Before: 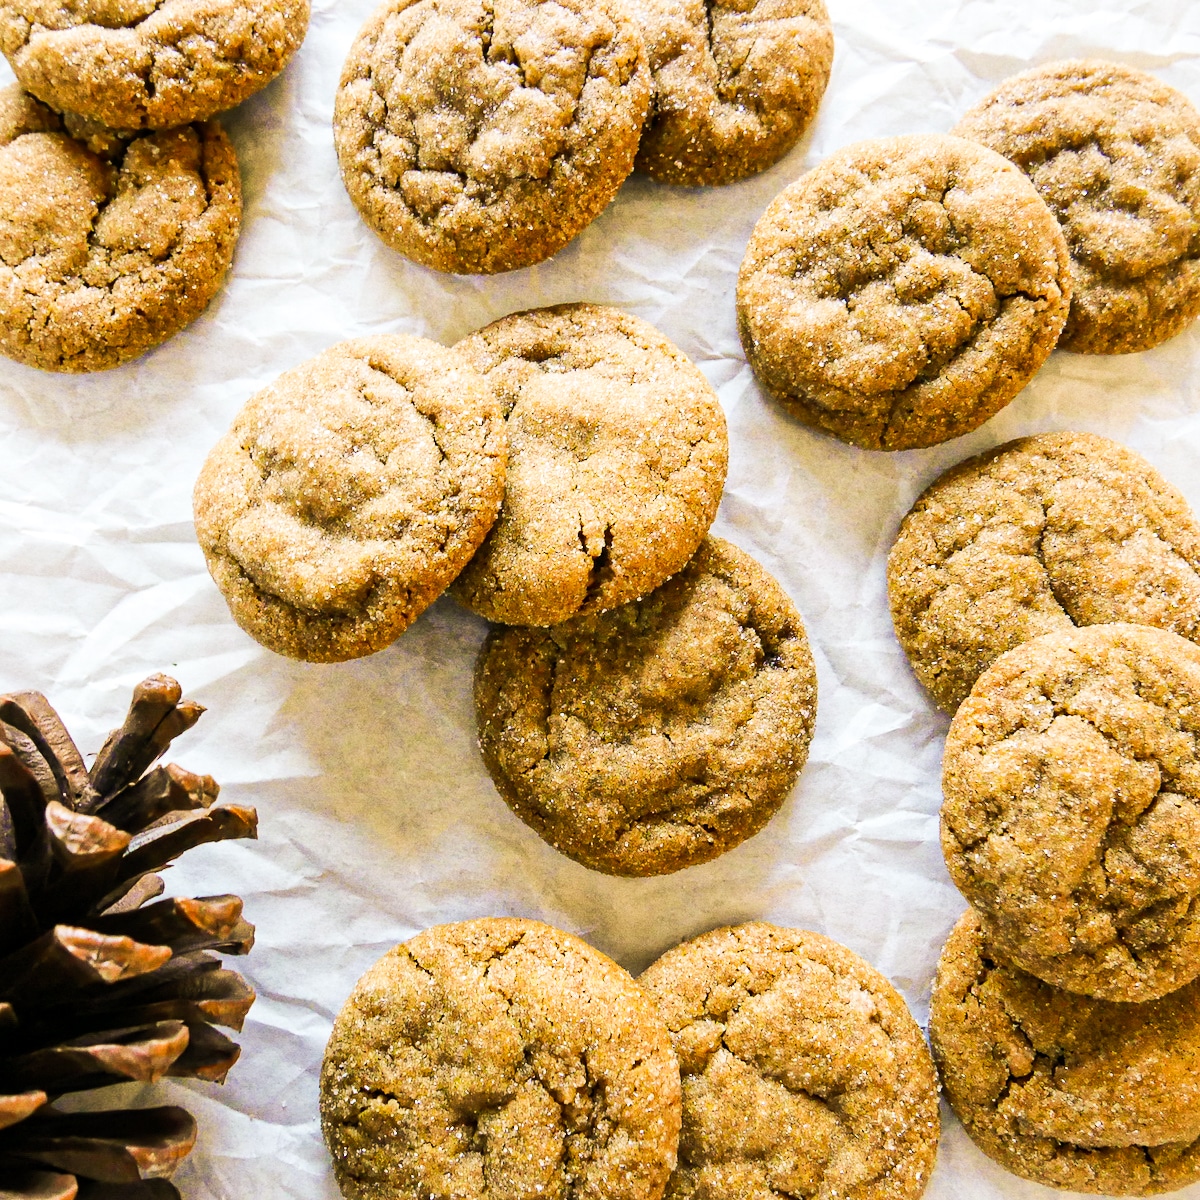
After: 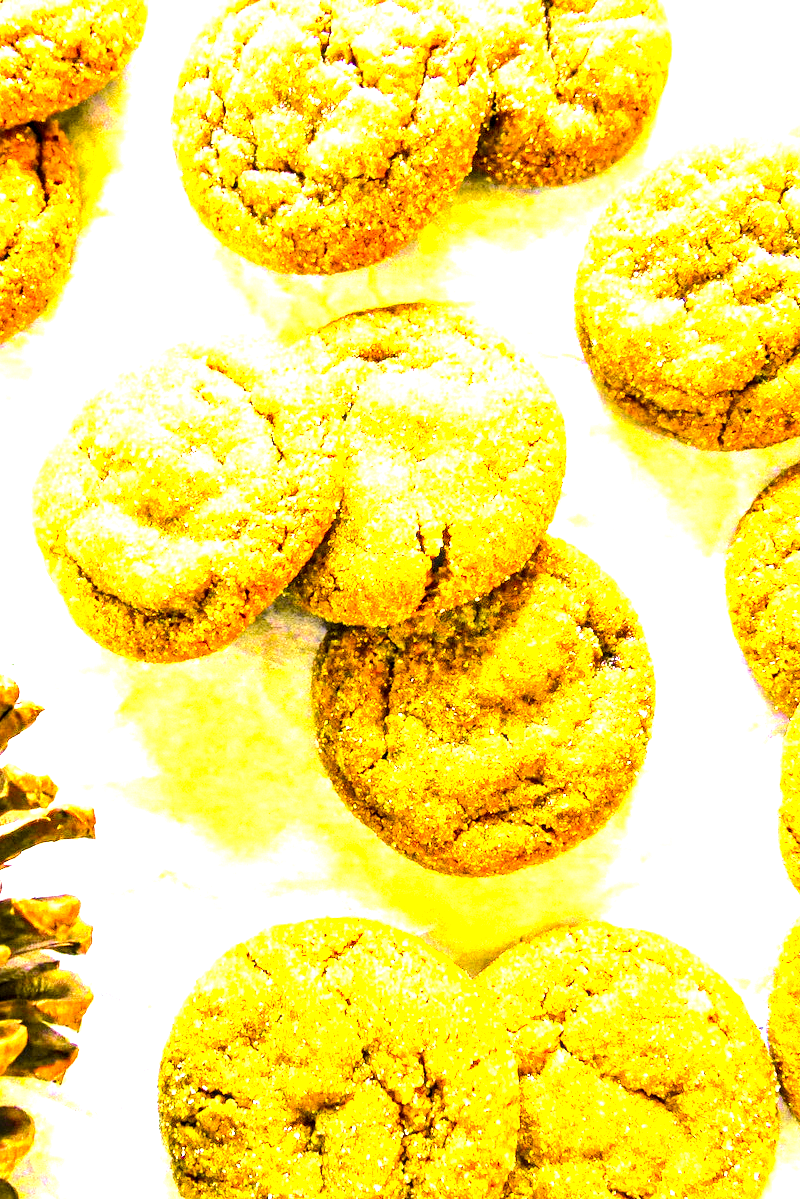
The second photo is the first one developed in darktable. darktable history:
local contrast: detail 160%
tone equalizer: -8 EV -0.417 EV, -7 EV -0.389 EV, -6 EV -0.333 EV, -5 EV -0.222 EV, -3 EV 0.222 EV, -2 EV 0.333 EV, -1 EV 0.389 EV, +0 EV 0.417 EV, edges refinement/feathering 500, mask exposure compensation -1.57 EV, preserve details no
exposure: black level correction 0, exposure 2.088 EV, compensate exposure bias true, compensate highlight preservation false
crop and rotate: left 13.537%, right 19.796%
color balance rgb: perceptual saturation grading › global saturation 20%, perceptual saturation grading › highlights -25%, perceptual saturation grading › shadows 25%, global vibrance 50%
tone curve: curves: ch0 [(0, 0.005) (0.103, 0.097) (0.18, 0.207) (0.384, 0.465) (0.491, 0.585) (0.629, 0.726) (0.84, 0.866) (1, 0.947)]; ch1 [(0, 0) (0.172, 0.123) (0.324, 0.253) (0.396, 0.388) (0.478, 0.461) (0.499, 0.497) (0.532, 0.515) (0.57, 0.584) (0.635, 0.675) (0.805, 0.892) (1, 1)]; ch2 [(0, 0) (0.411, 0.424) (0.496, 0.501) (0.515, 0.507) (0.553, 0.562) (0.604, 0.642) (0.708, 0.768) (0.839, 0.916) (1, 1)], color space Lab, independent channels, preserve colors none
